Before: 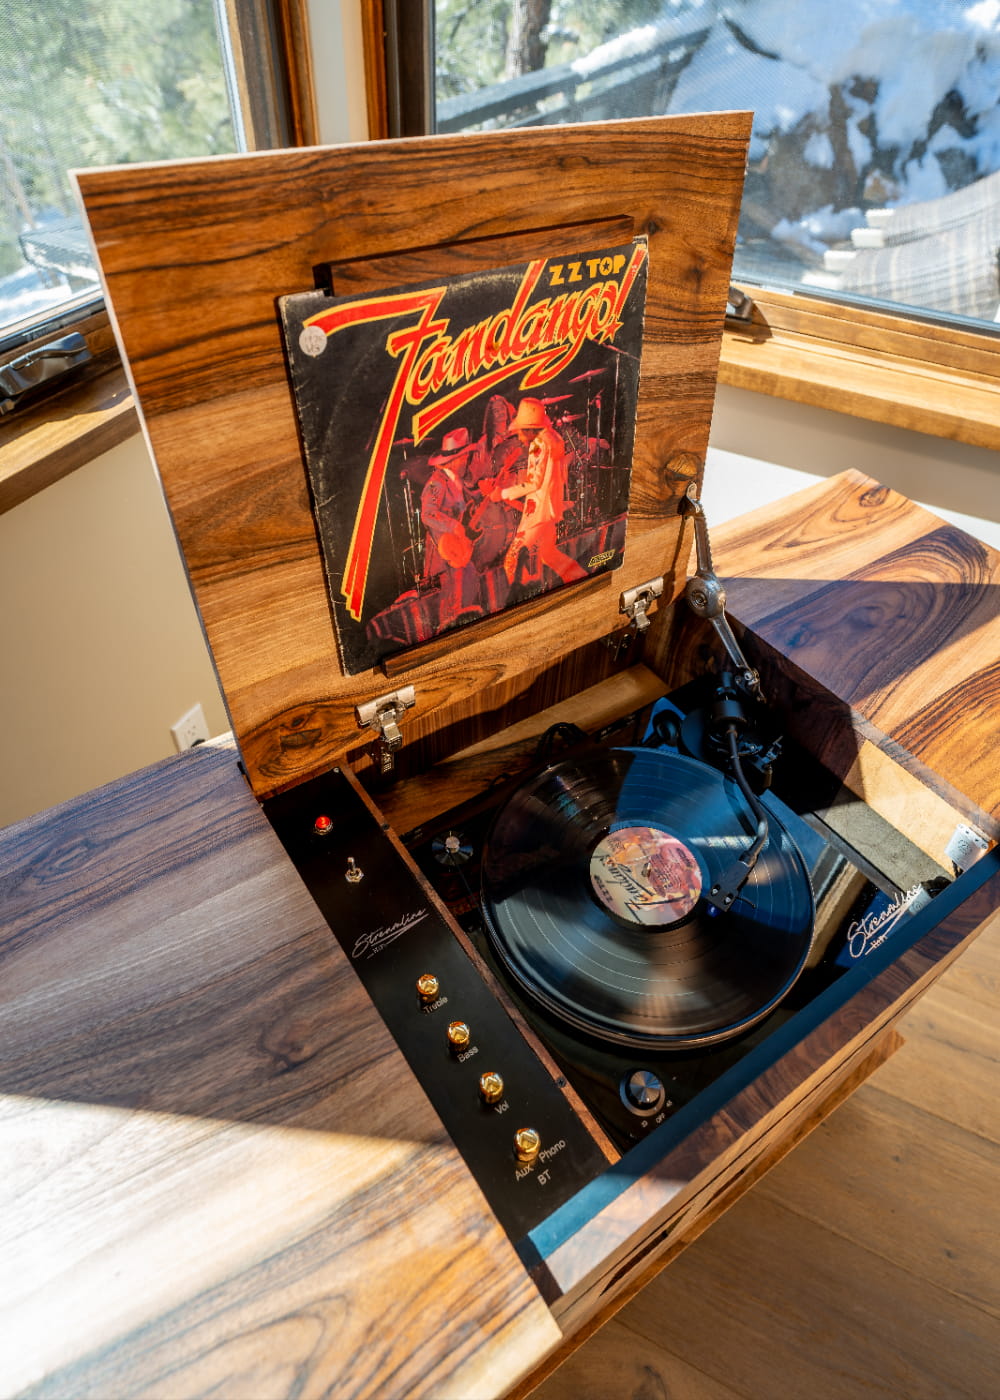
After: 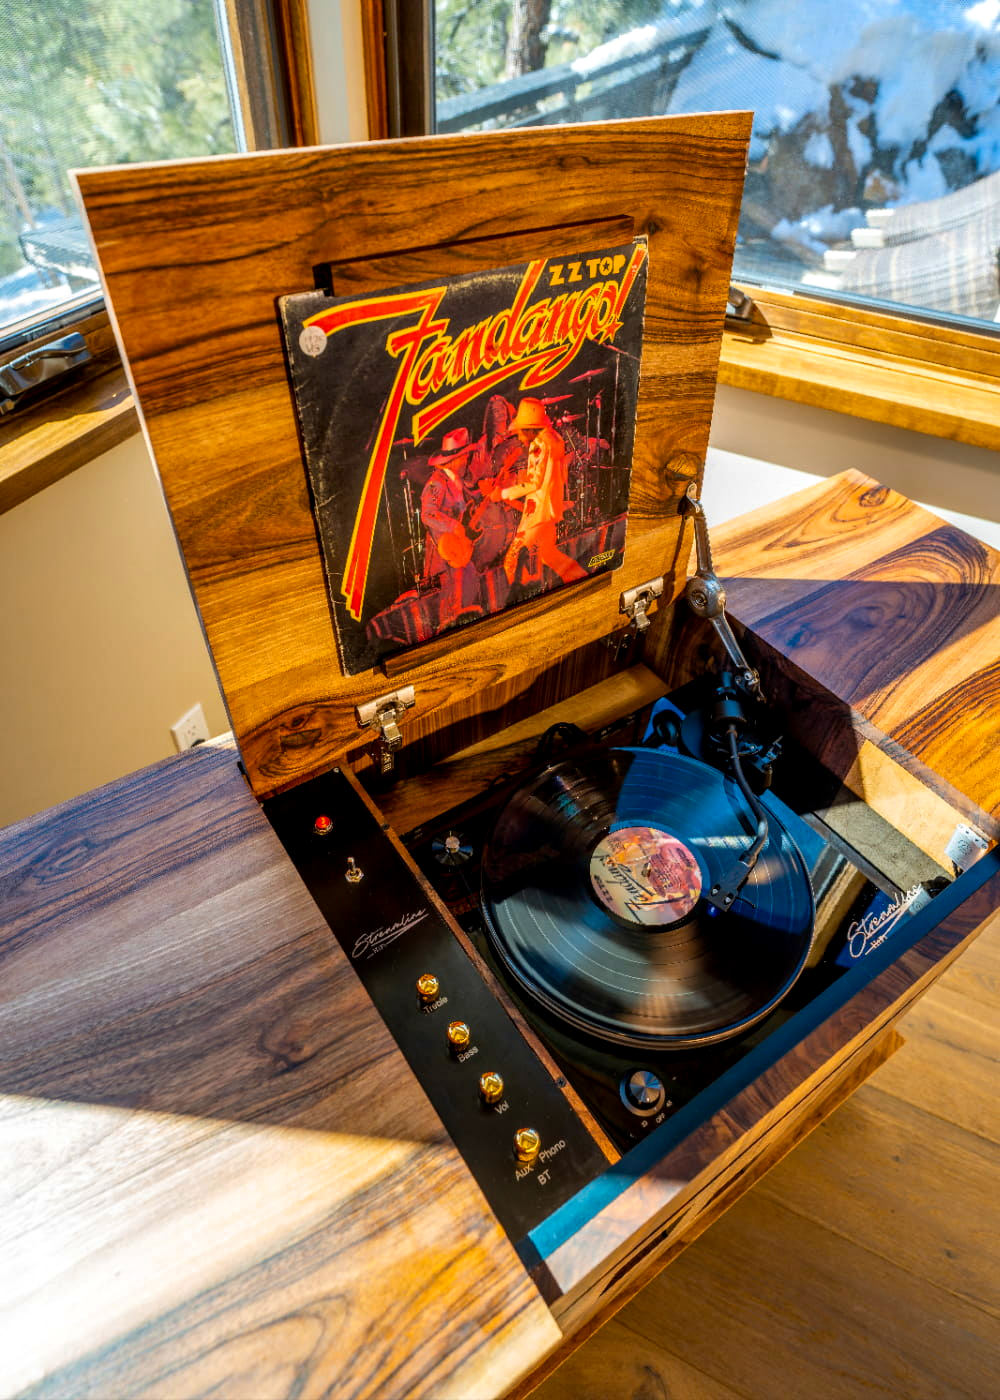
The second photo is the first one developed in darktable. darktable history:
color balance rgb: linear chroma grading › global chroma 13.3%, global vibrance 41.49%
local contrast: on, module defaults
